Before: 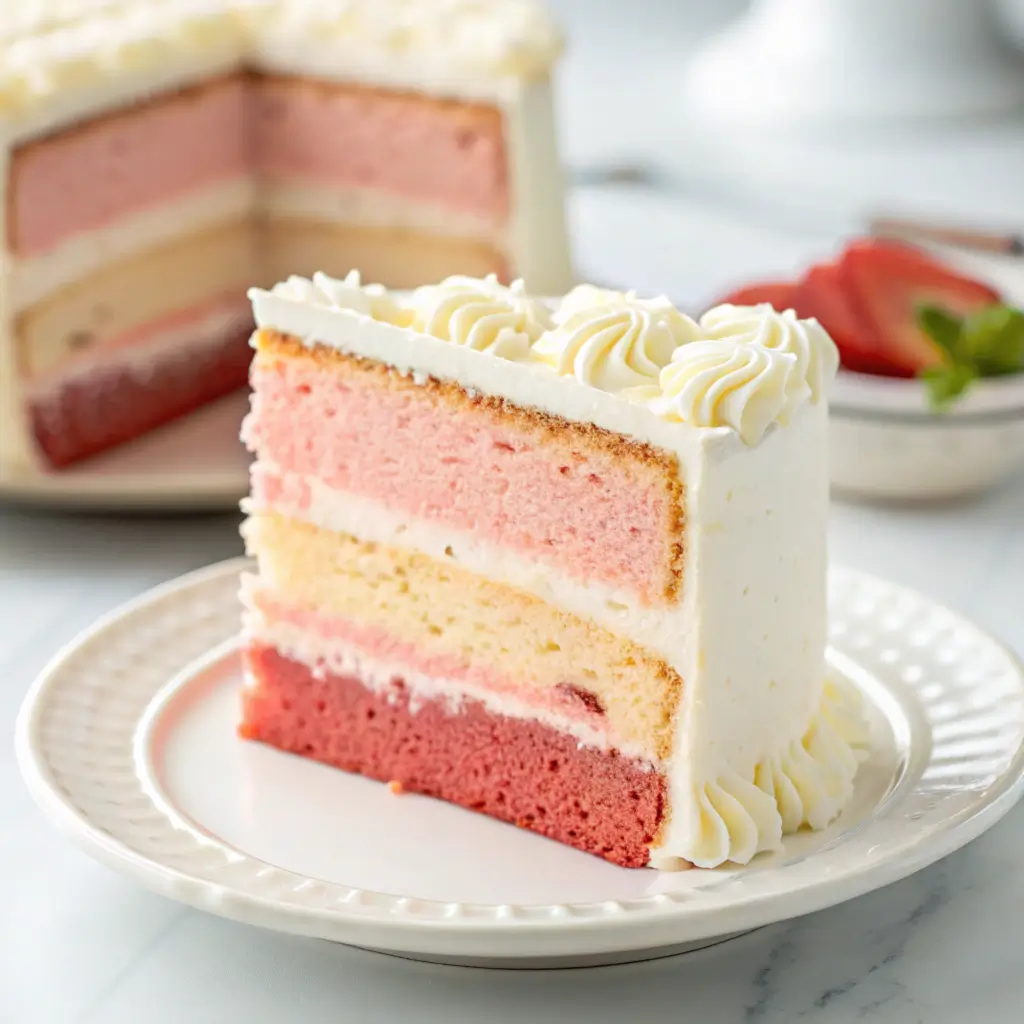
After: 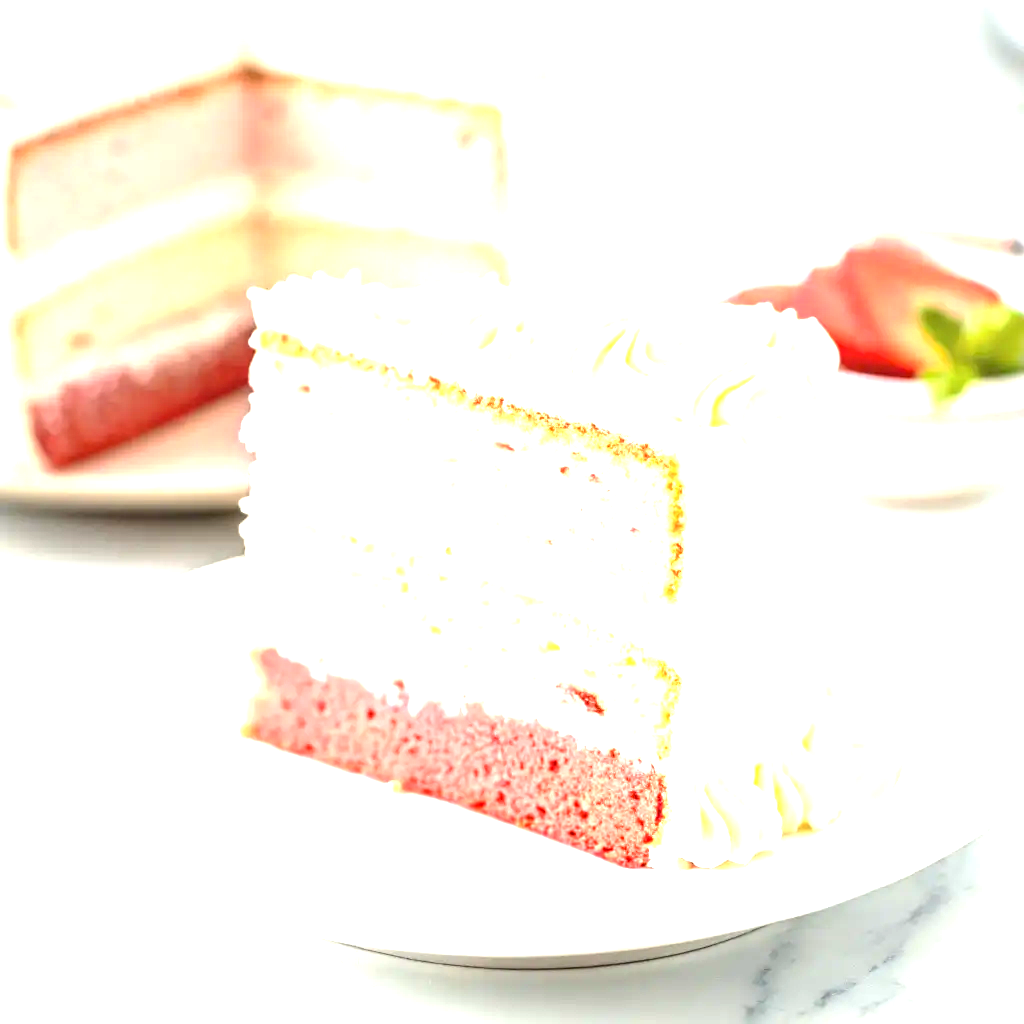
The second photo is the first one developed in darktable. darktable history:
exposure: exposure 2.04 EV, compensate highlight preservation false
white balance: emerald 1
